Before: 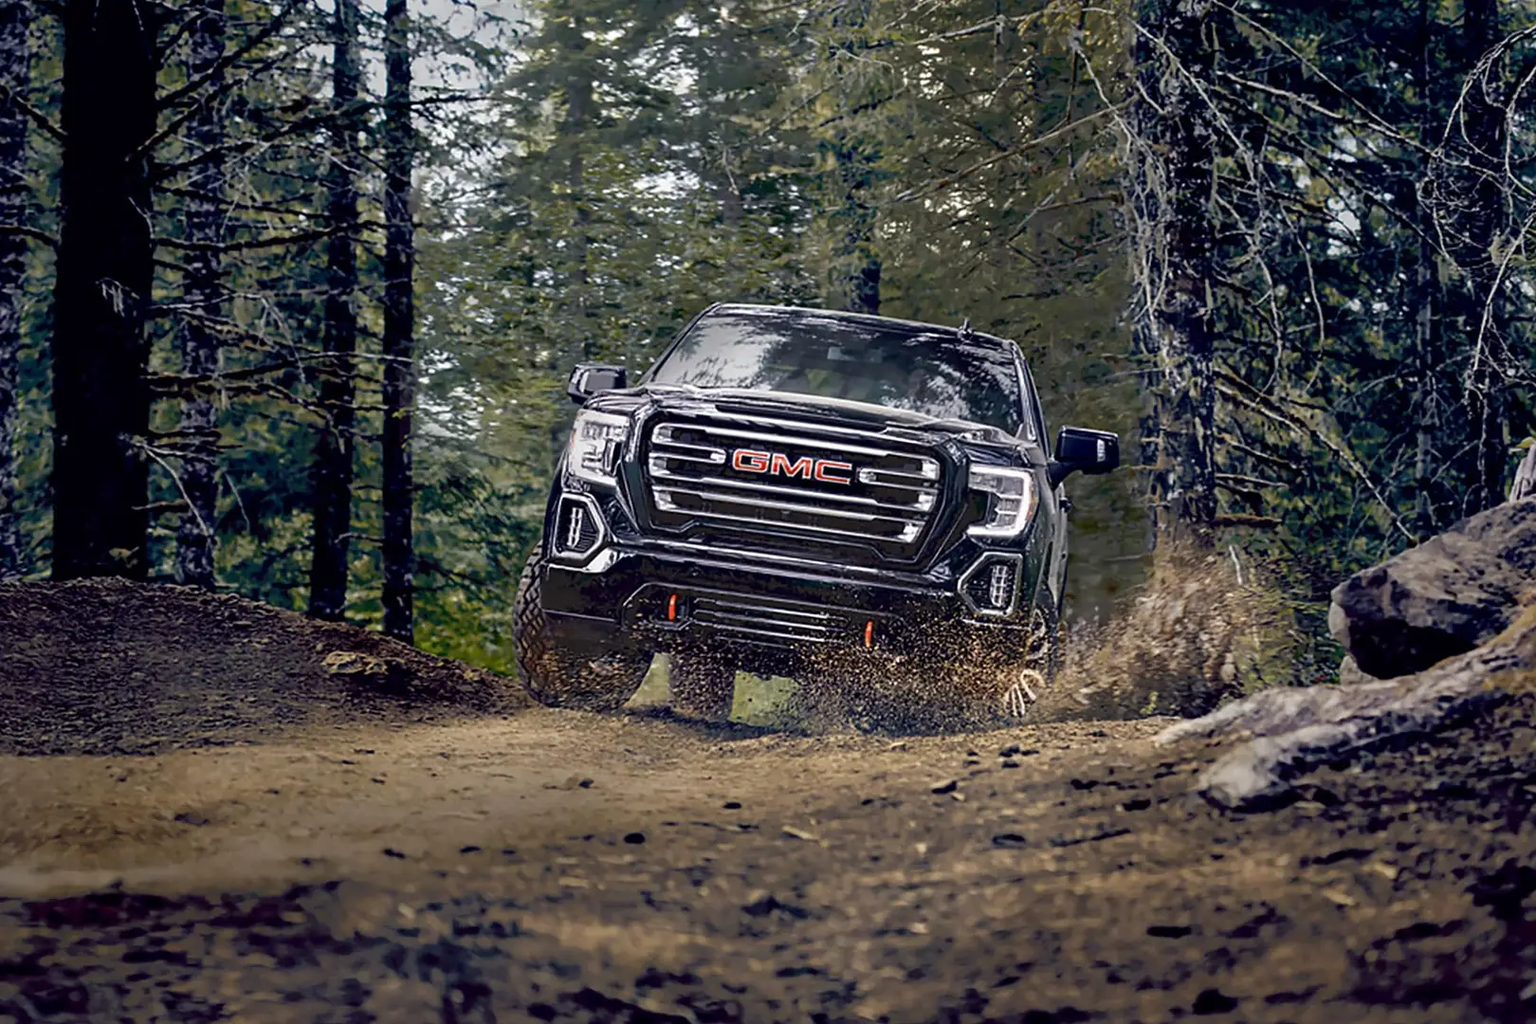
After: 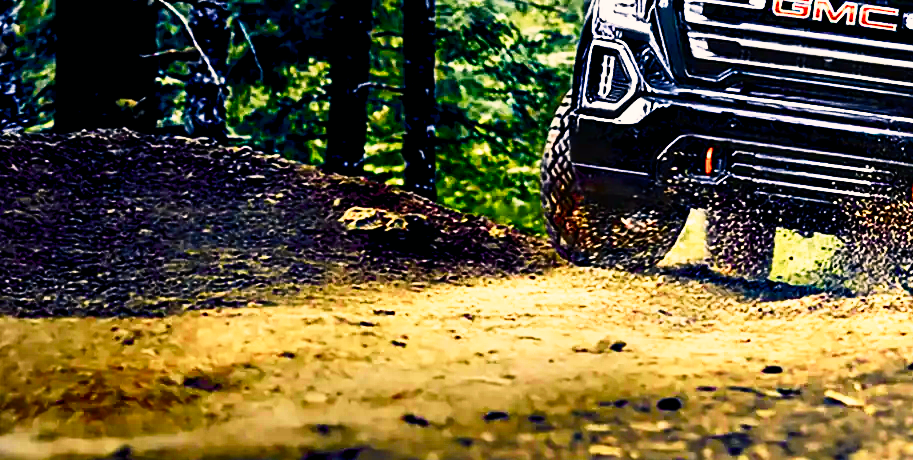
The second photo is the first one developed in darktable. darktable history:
crop: top 44.483%, right 43.593%, bottom 12.892%
tone curve: curves: ch0 [(0, 0) (0.187, 0.12) (0.384, 0.363) (0.618, 0.698) (0.754, 0.857) (0.875, 0.956) (1, 0.987)]; ch1 [(0, 0) (0.402, 0.36) (0.476, 0.466) (0.501, 0.501) (0.518, 0.514) (0.564, 0.608) (0.614, 0.664) (0.692, 0.744) (1, 1)]; ch2 [(0, 0) (0.435, 0.412) (0.483, 0.481) (0.503, 0.503) (0.522, 0.535) (0.563, 0.601) (0.627, 0.699) (0.699, 0.753) (0.997, 0.858)], color space Lab, independent channels
color correction: highlights a* 3.84, highlights b* 5.07
color balance rgb: shadows lift › chroma 2.79%, shadows lift › hue 190.66°, power › hue 171.85°, highlights gain › chroma 2.16%, highlights gain › hue 75.26°, global offset › luminance -0.51%, perceptual saturation grading › highlights -33.8%, perceptual saturation grading › mid-tones 14.98%, perceptual saturation grading › shadows 48.43%, perceptual brilliance grading › highlights 15.68%, perceptual brilliance grading › mid-tones 6.62%, perceptual brilliance grading › shadows -14.98%, global vibrance 11.32%, contrast 5.05%
base curve: curves: ch0 [(0, 0) (0.007, 0.004) (0.027, 0.03) (0.046, 0.07) (0.207, 0.54) (0.442, 0.872) (0.673, 0.972) (1, 1)], preserve colors none
